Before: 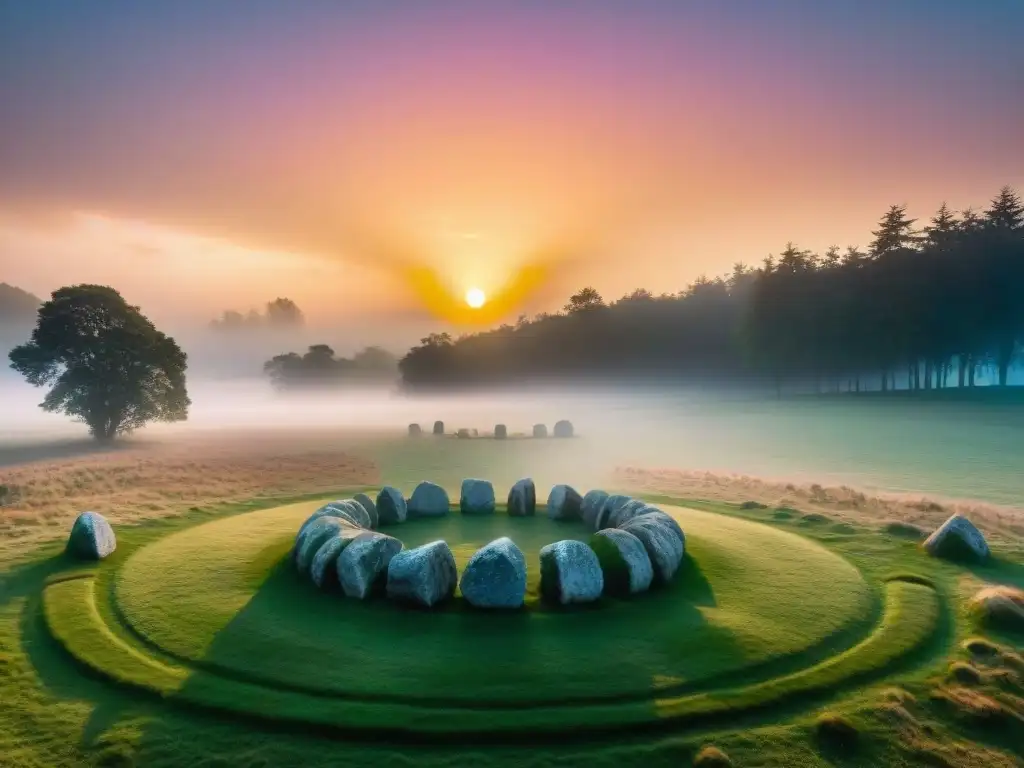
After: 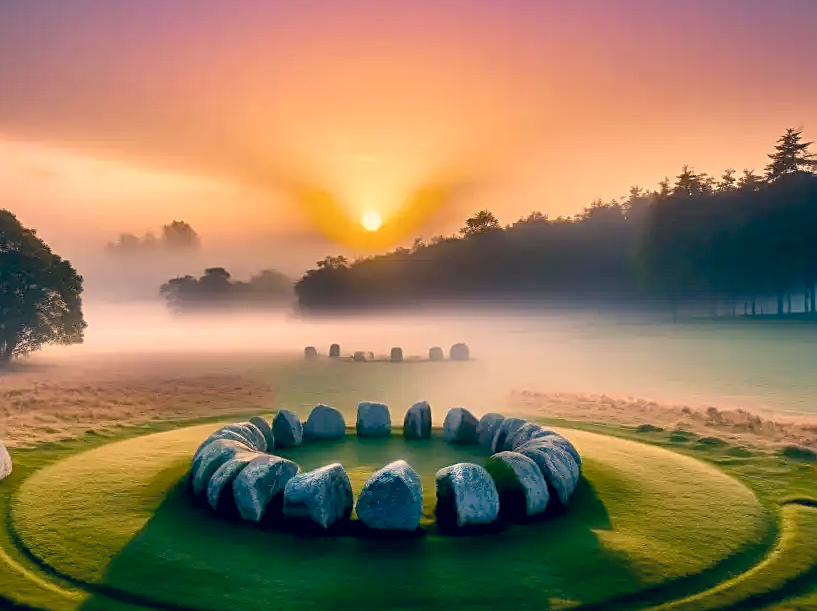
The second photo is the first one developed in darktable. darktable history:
sharpen: on, module defaults
local contrast: mode bilateral grid, contrast 21, coarseness 50, detail 119%, midtone range 0.2
crop and rotate: left 10.216%, top 10.066%, right 9.983%, bottom 10.338%
color balance rgb: shadows lift › luminance -9.553%, power › hue 72.25°, global offset › luminance -0.325%, global offset › chroma 0.118%, global offset › hue 167.55°, perceptual saturation grading › global saturation 20%, perceptual saturation grading › highlights -24.887%, perceptual saturation grading › shadows 49.345%, global vibrance 20%
color correction: highlights a* 19.74, highlights b* 28.09, shadows a* 3.48, shadows b* -18.01, saturation 0.744
